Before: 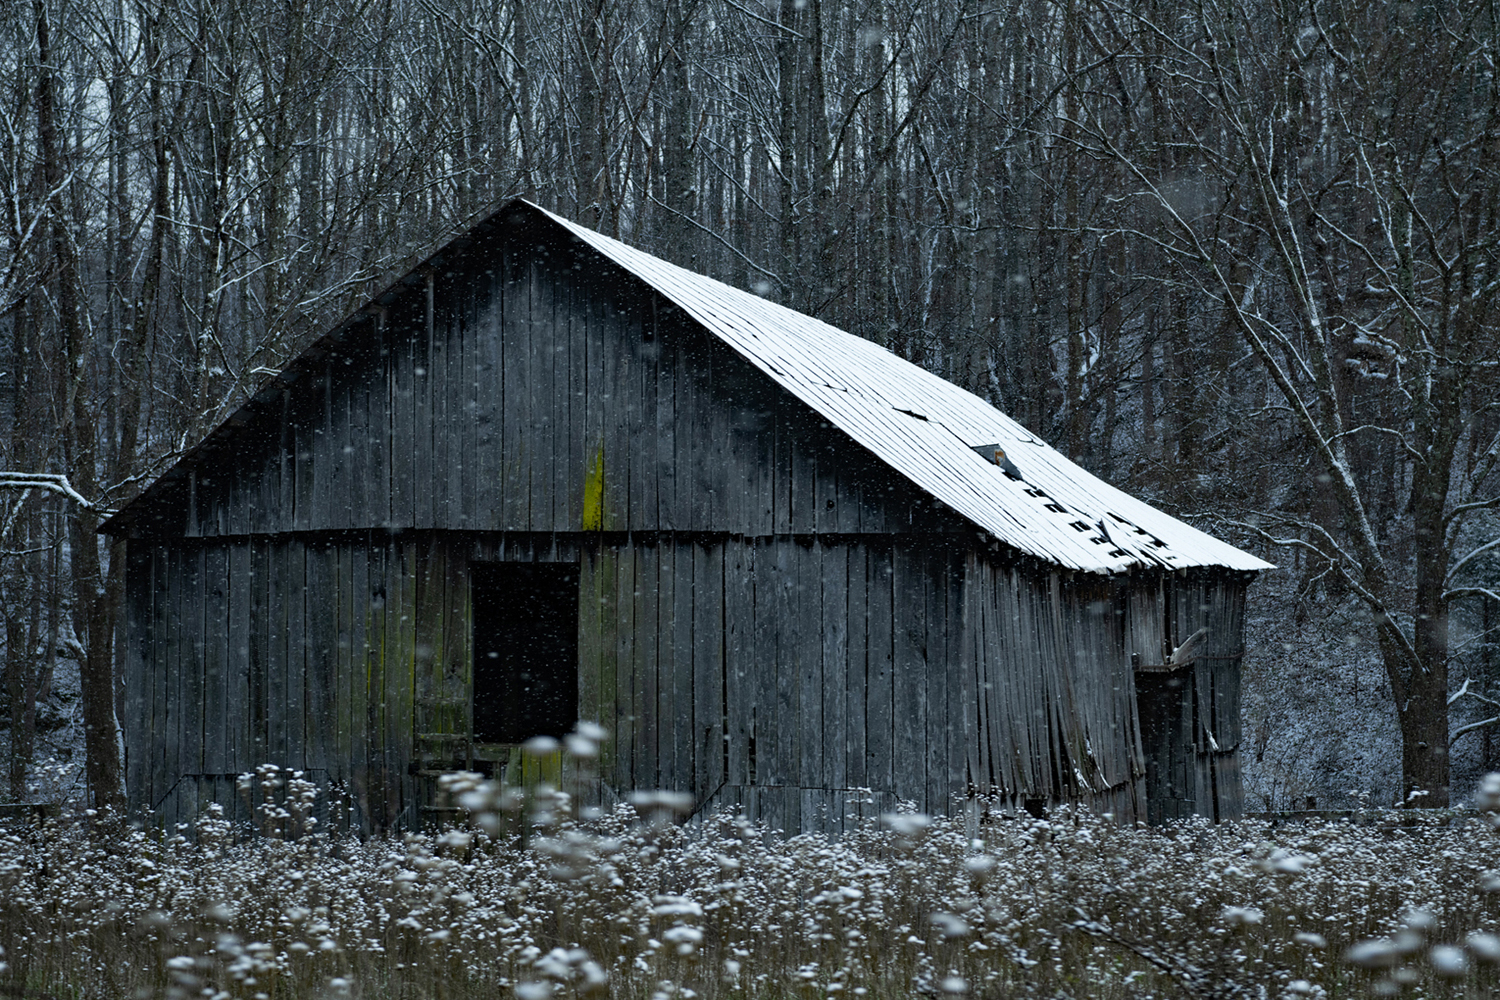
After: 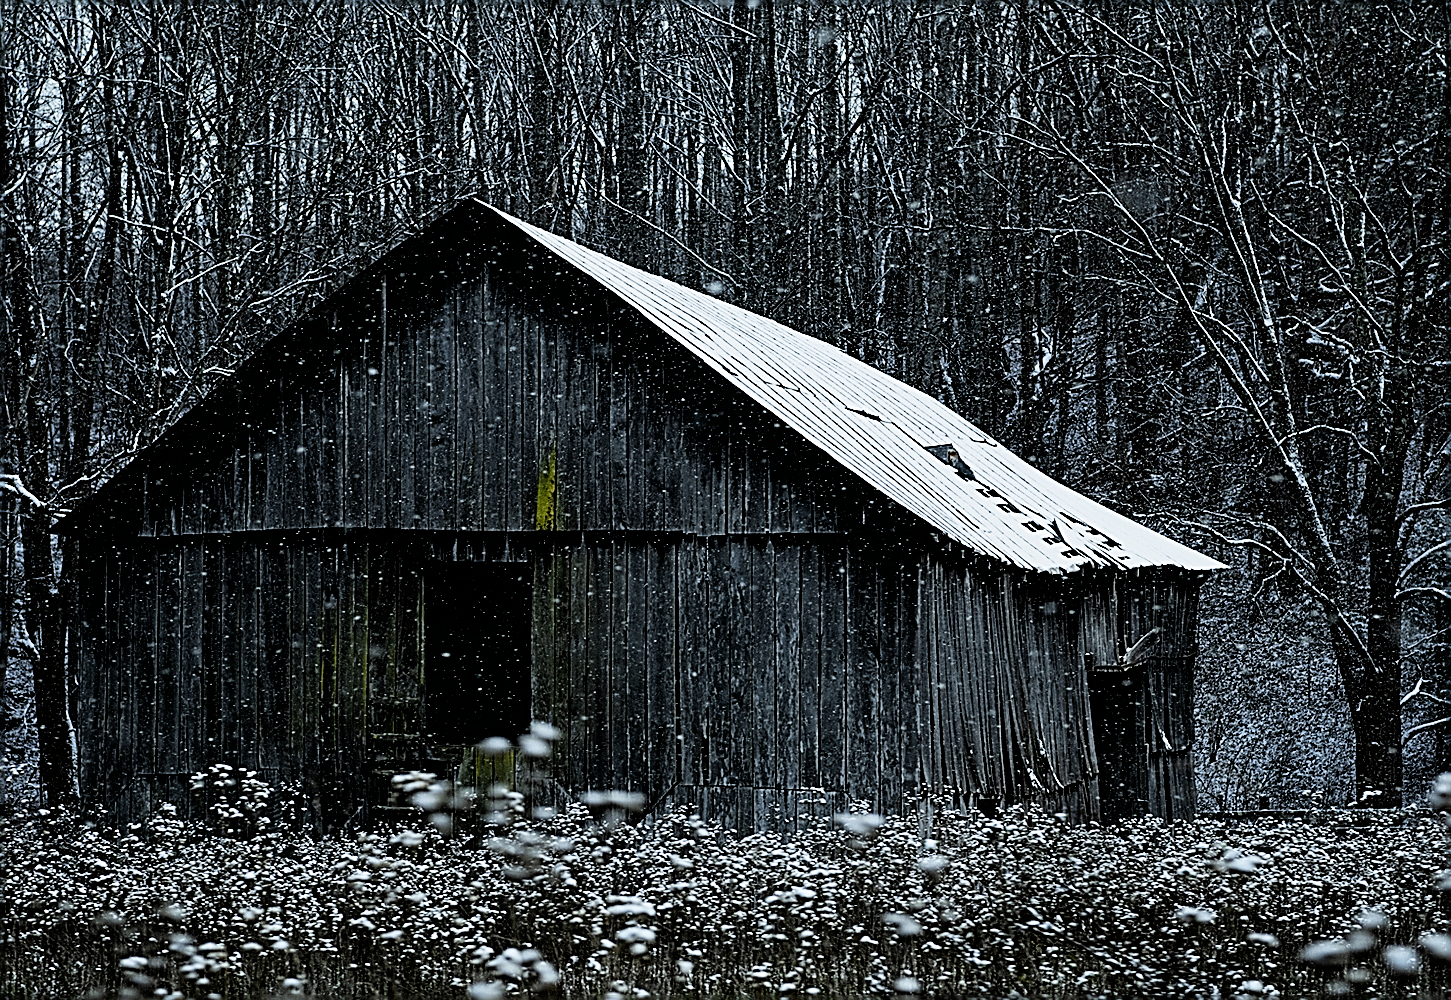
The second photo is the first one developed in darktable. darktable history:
filmic rgb: black relative exposure -4 EV, white relative exposure 3 EV, hardness 3.02, contrast 1.4
sharpen: amount 2
crop and rotate: left 3.238%
